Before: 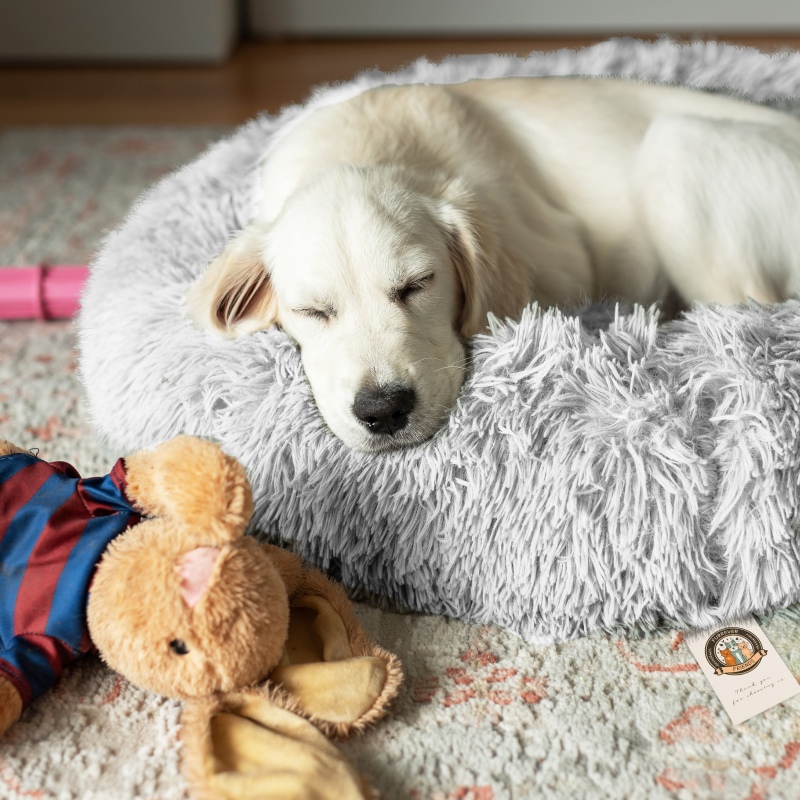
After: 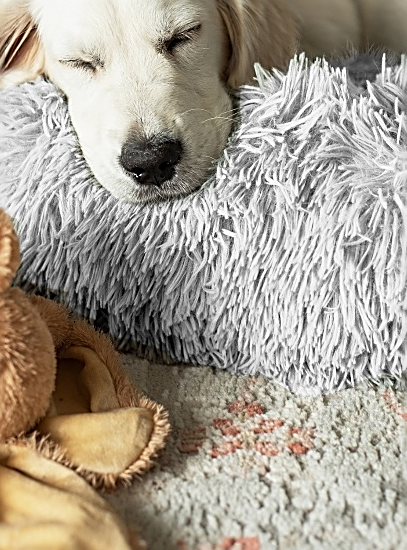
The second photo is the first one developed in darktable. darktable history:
crop and rotate: left 29.237%, top 31.152%, right 19.807%
sharpen: amount 1
exposure: exposure -0.048 EV, compensate highlight preservation false
